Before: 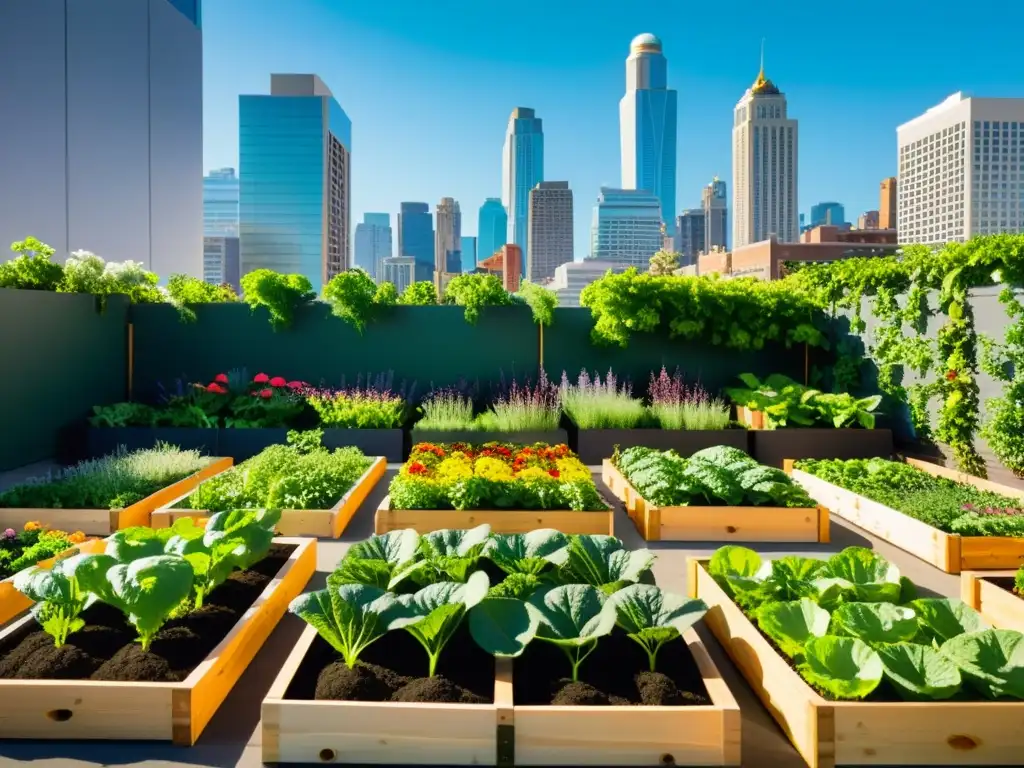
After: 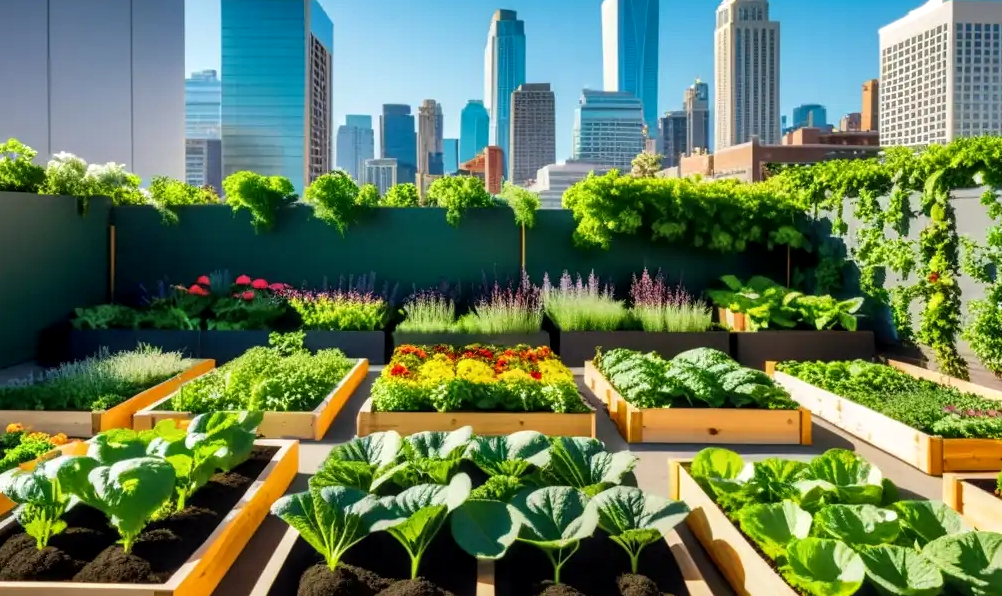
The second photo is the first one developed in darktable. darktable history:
crop and rotate: left 1.844%, top 12.791%, right 0.262%, bottom 9.539%
local contrast: detail 130%
